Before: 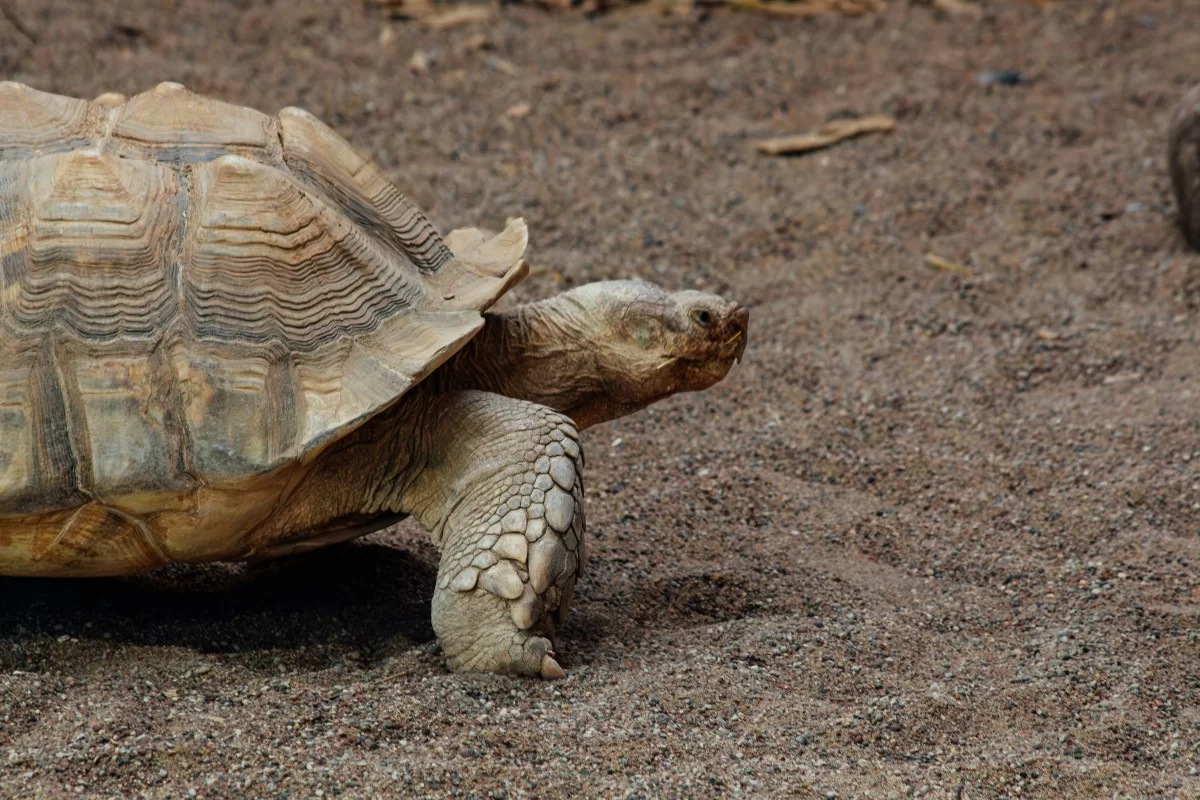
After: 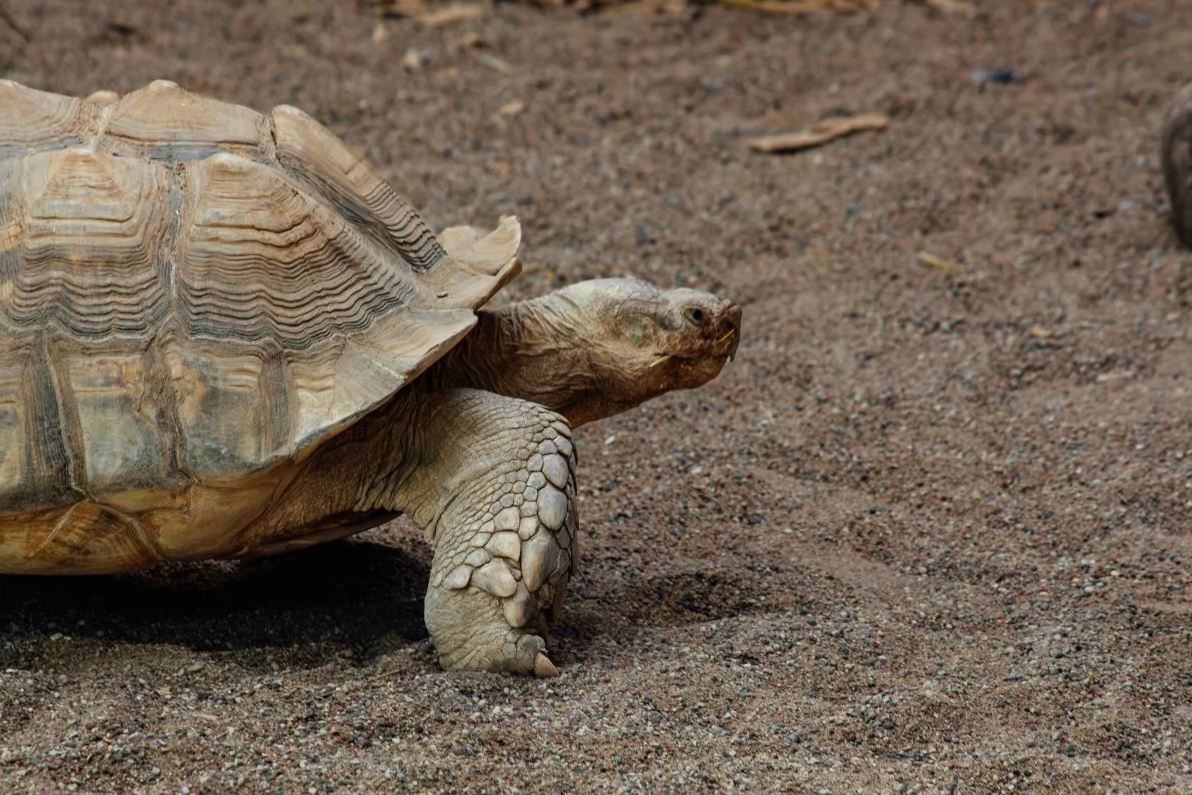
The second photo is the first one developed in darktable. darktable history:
crop and rotate: left 0.662%, top 0.355%, bottom 0.257%
